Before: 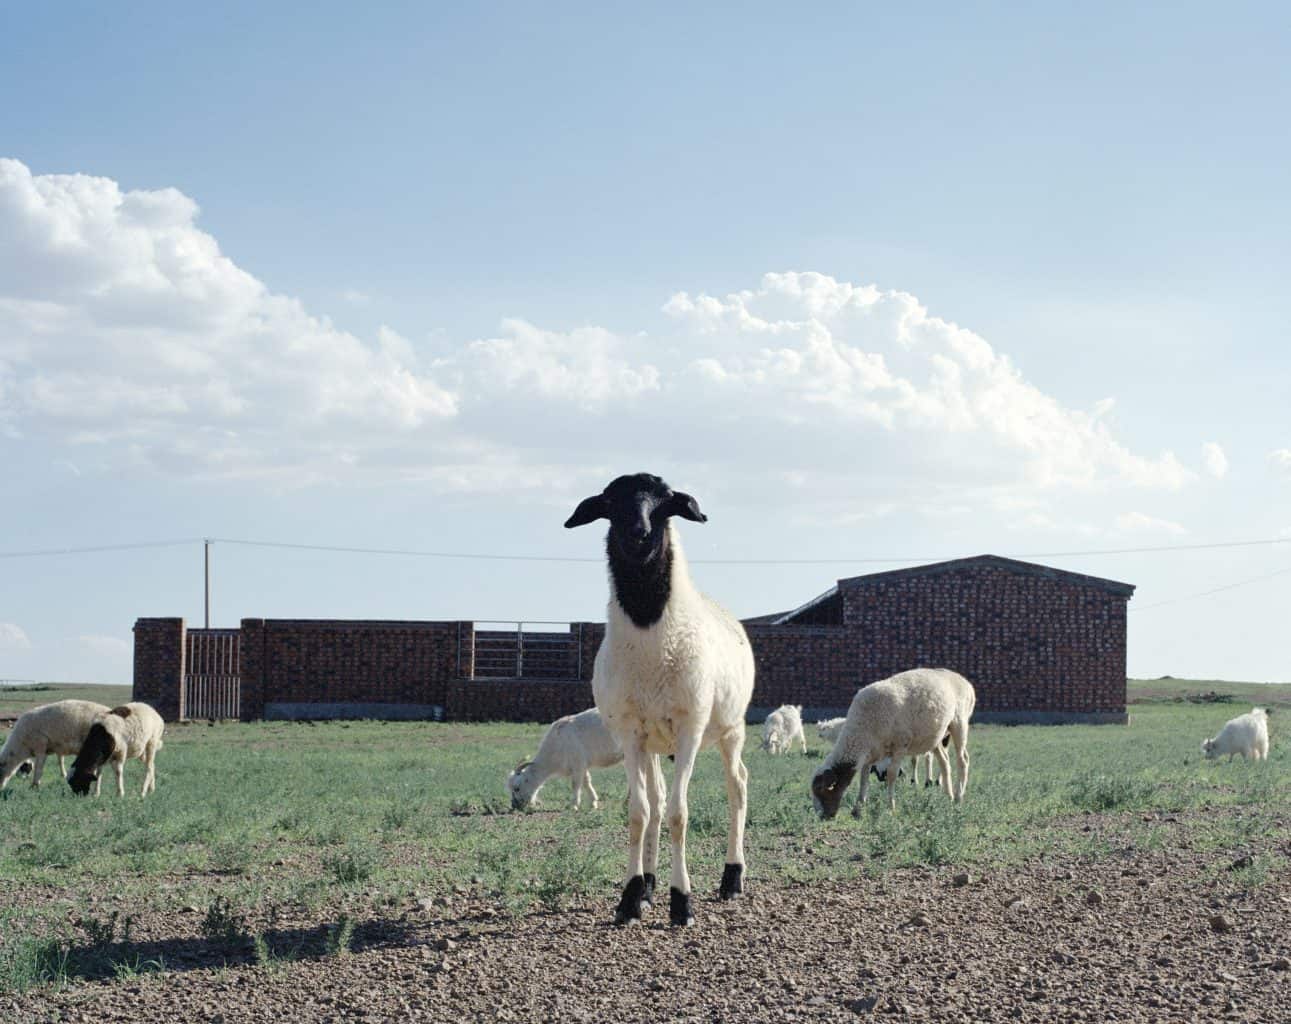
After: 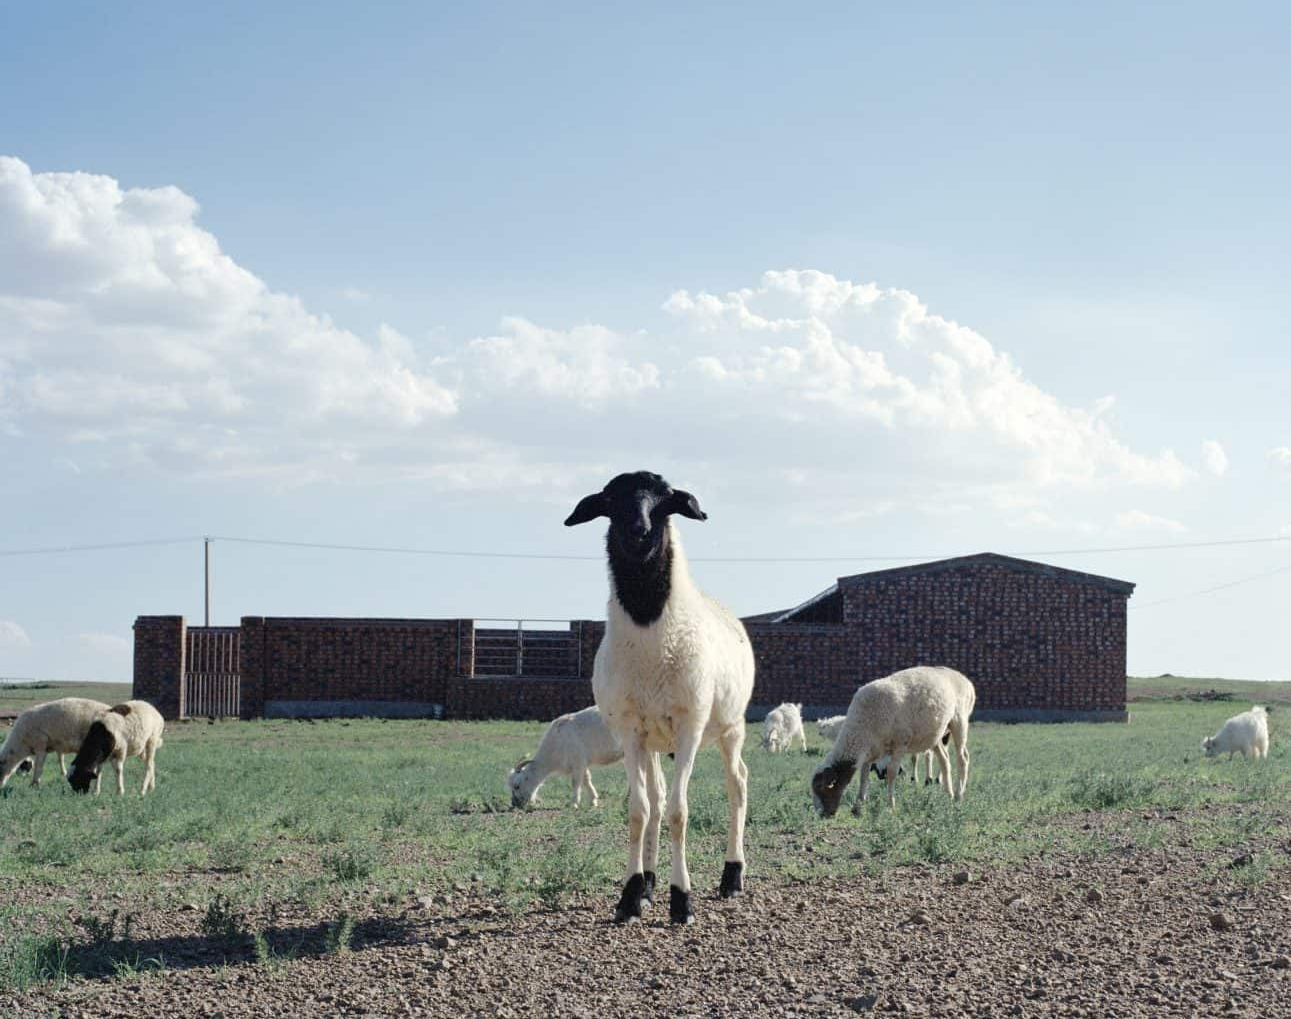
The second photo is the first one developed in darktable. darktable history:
crop: top 0.226%, bottom 0.177%
